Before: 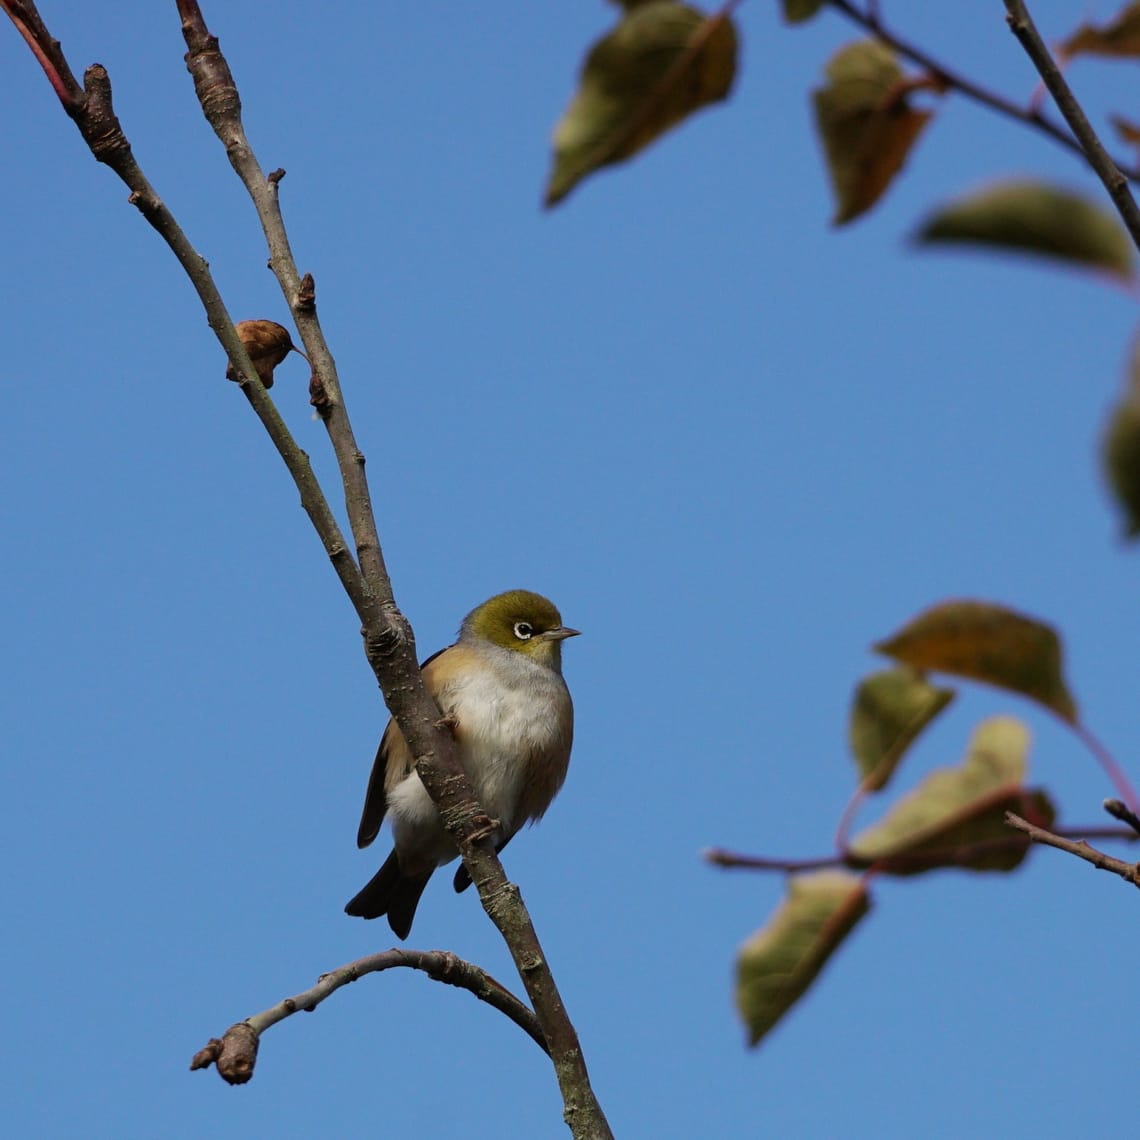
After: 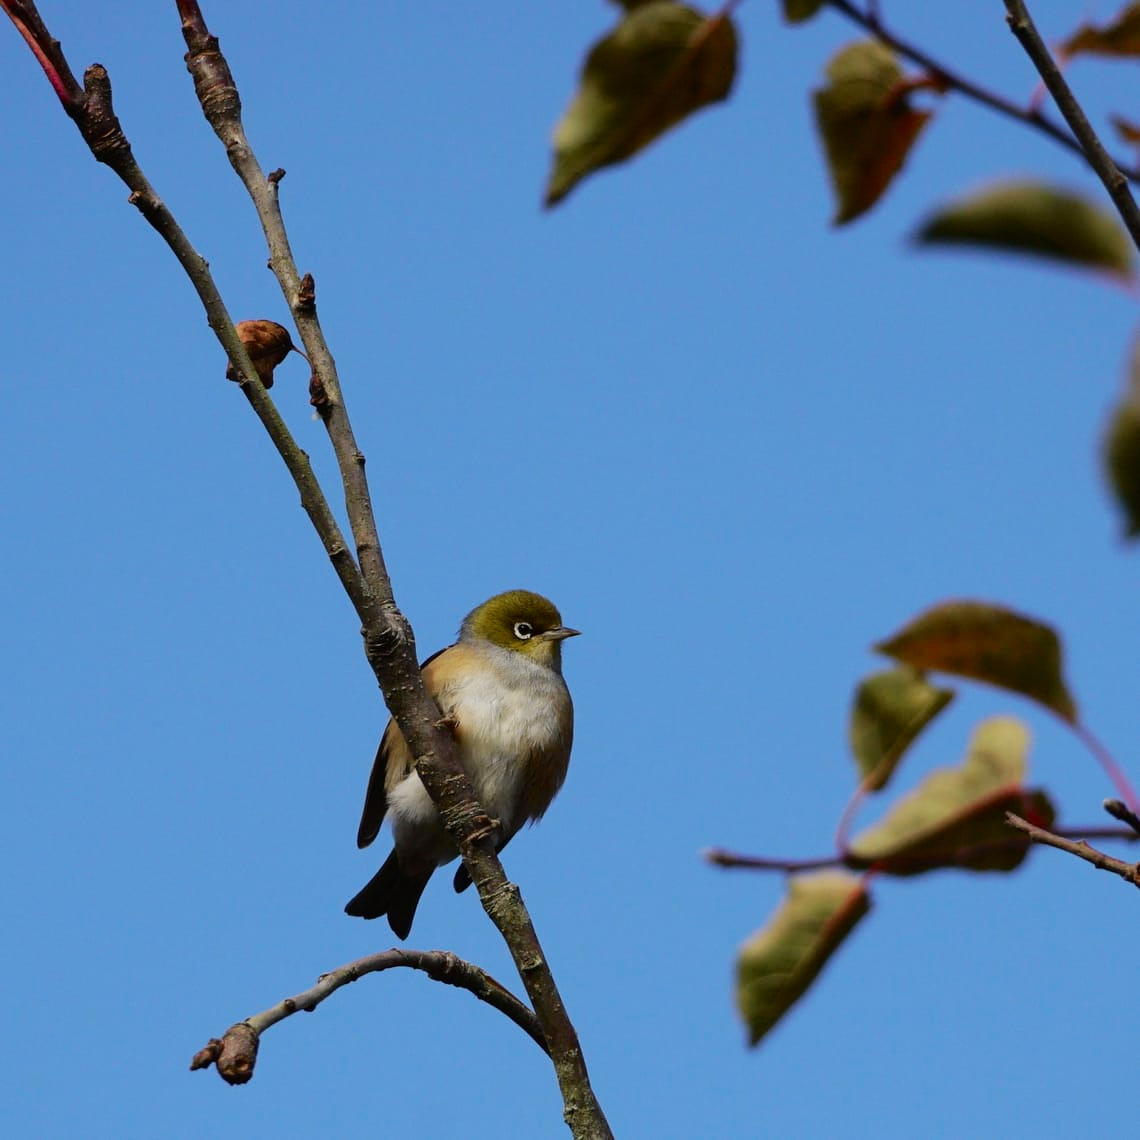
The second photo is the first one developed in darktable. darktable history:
tone curve: curves: ch0 [(0, 0.008) (0.046, 0.032) (0.151, 0.108) (0.367, 0.379) (0.496, 0.526) (0.771, 0.786) (0.857, 0.85) (1, 0.965)]; ch1 [(0, 0) (0.248, 0.252) (0.388, 0.383) (0.482, 0.478) (0.499, 0.499) (0.518, 0.518) (0.544, 0.552) (0.585, 0.617) (0.683, 0.735) (0.823, 0.894) (1, 1)]; ch2 [(0, 0) (0.302, 0.284) (0.427, 0.417) (0.473, 0.47) (0.503, 0.503) (0.523, 0.518) (0.55, 0.563) (0.624, 0.643) (0.753, 0.764) (1, 1)], color space Lab, independent channels, preserve colors none
